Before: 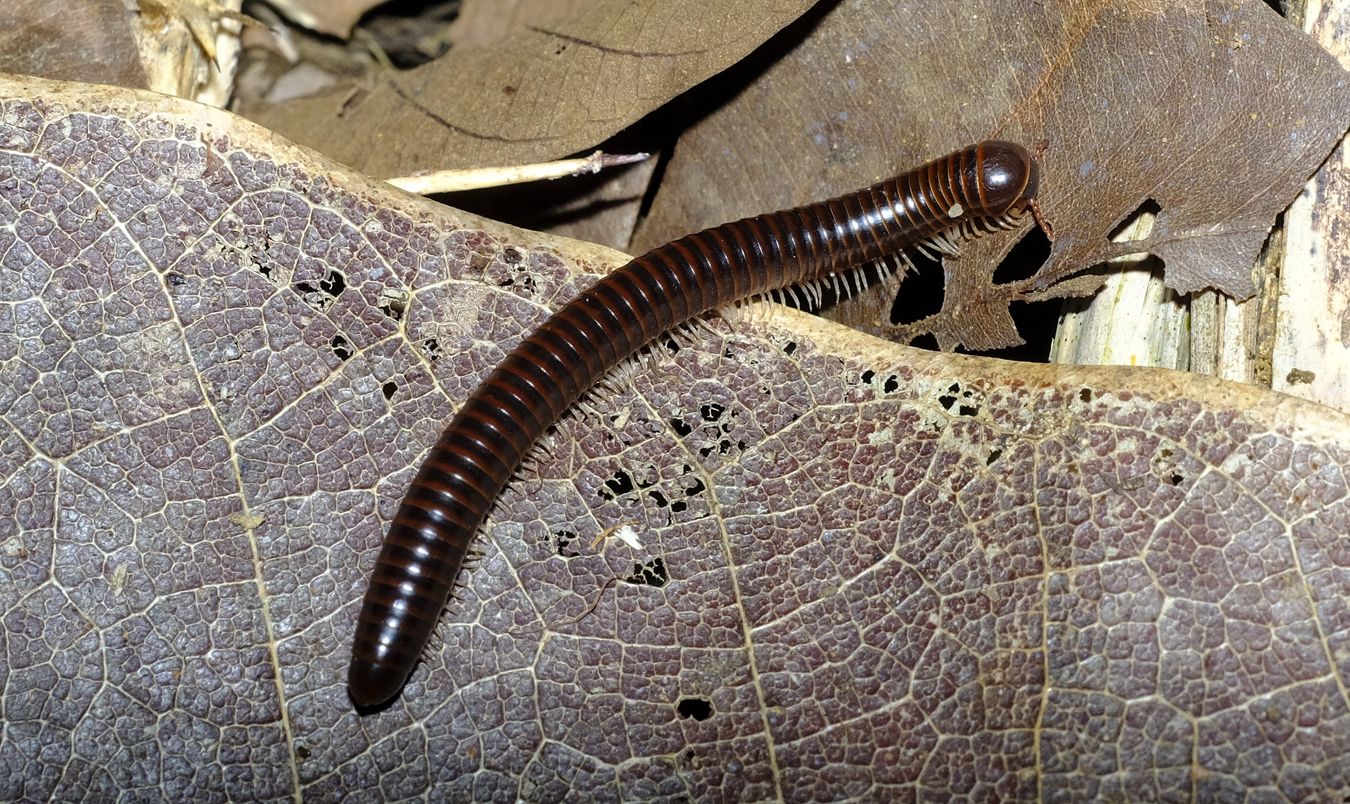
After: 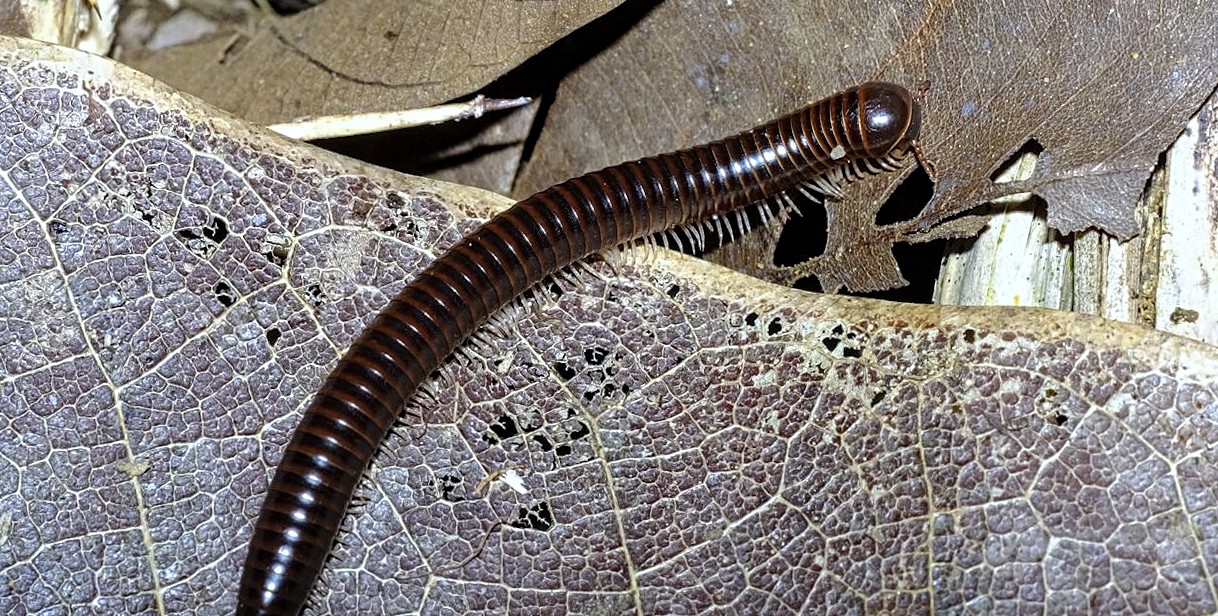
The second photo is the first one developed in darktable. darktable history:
color zones: curves: ch0 [(0.068, 0.464) (0.25, 0.5) (0.48, 0.508) (0.75, 0.536) (0.886, 0.476) (0.967, 0.456)]; ch1 [(0.066, 0.456) (0.25, 0.5) (0.616, 0.508) (0.746, 0.56) (0.934, 0.444)]
contrast equalizer: y [[0.5, 0.5, 0.5, 0.539, 0.64, 0.611], [0.5 ×6], [0.5 ×6], [0 ×6], [0 ×6]]
rotate and perspective: rotation -0.45°, automatic cropping original format, crop left 0.008, crop right 0.992, crop top 0.012, crop bottom 0.988
white balance: red 0.954, blue 1.079
crop: left 8.155%, top 6.611%, bottom 15.385%
